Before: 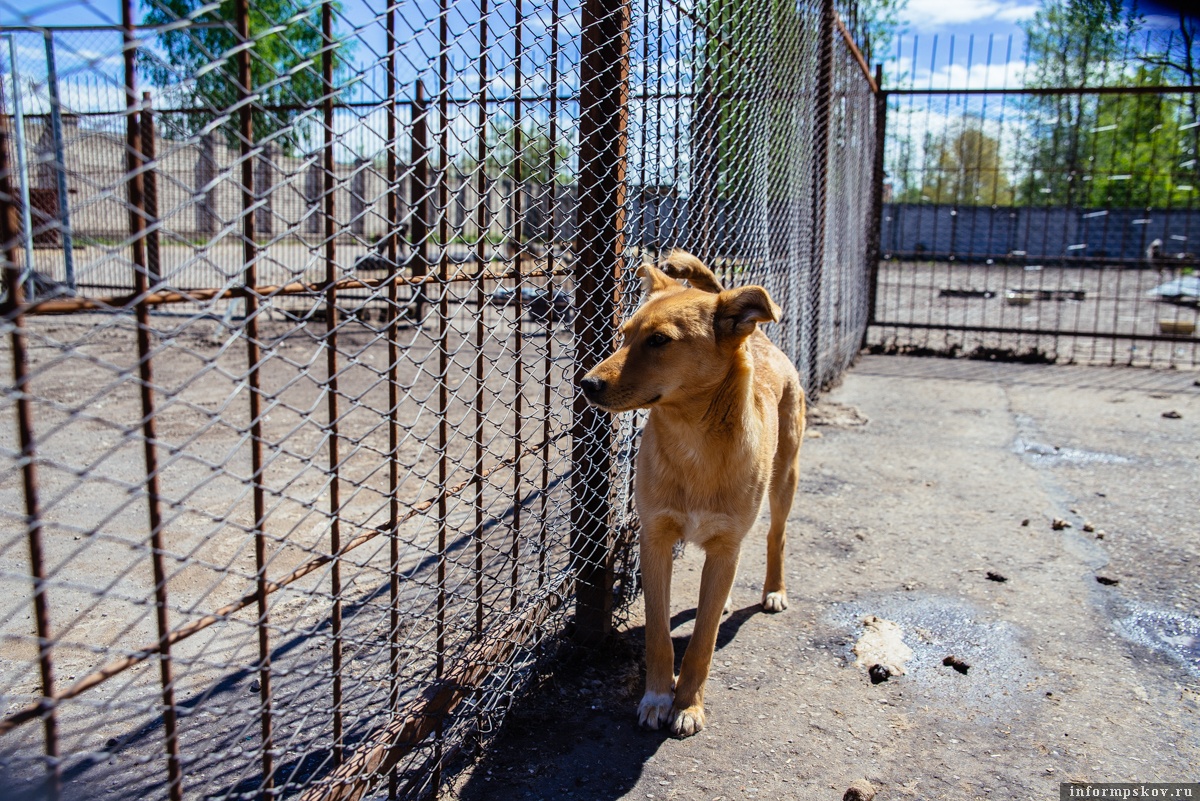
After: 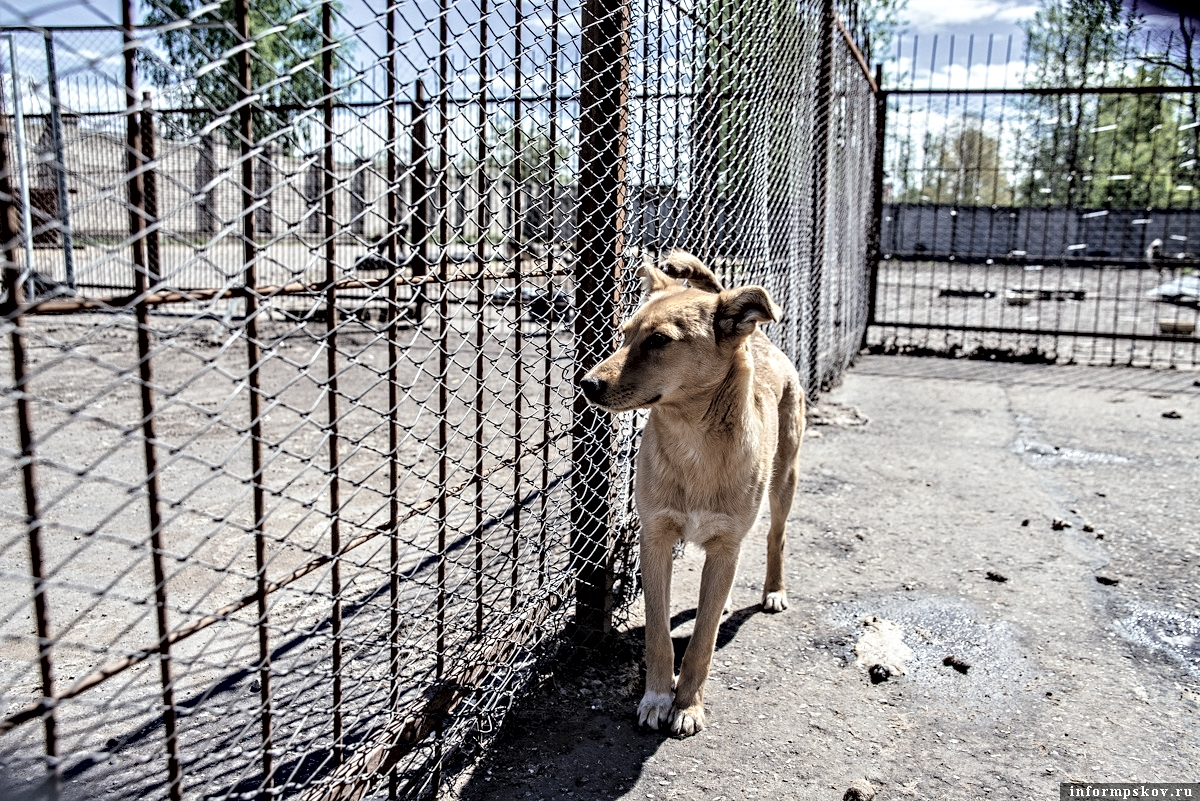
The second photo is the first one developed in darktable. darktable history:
contrast equalizer: y [[0.5, 0.542, 0.583, 0.625, 0.667, 0.708], [0.5 ×6], [0.5 ×6], [0 ×6], [0 ×6]]
contrast brightness saturation: brightness 0.181, saturation -0.5
